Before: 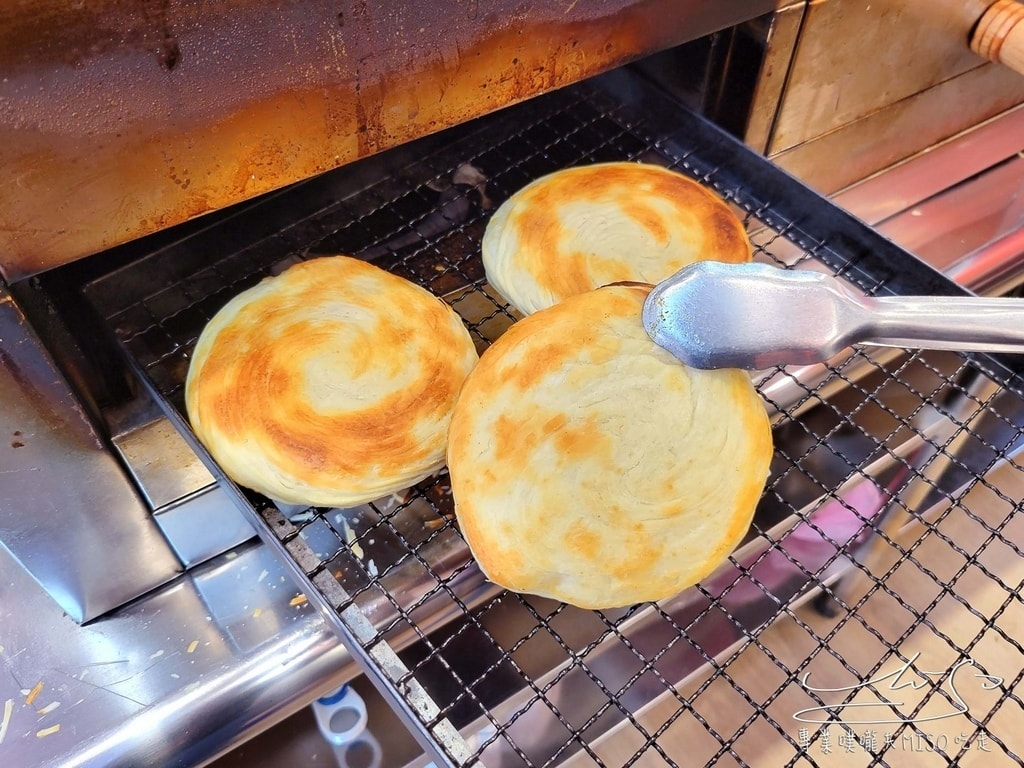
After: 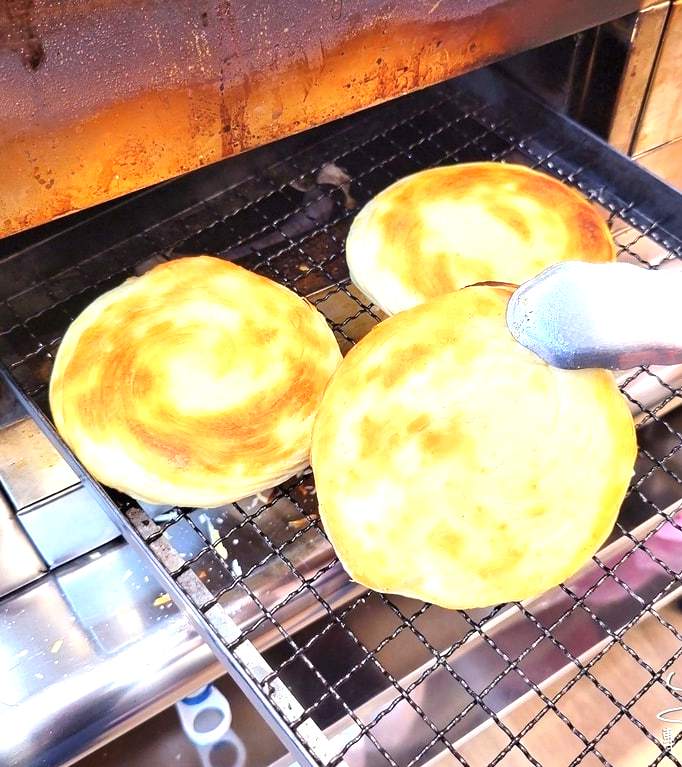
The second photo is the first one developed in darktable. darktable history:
crop and rotate: left 13.366%, right 20.022%
exposure: black level correction 0, exposure 1.001 EV, compensate highlight preservation false
